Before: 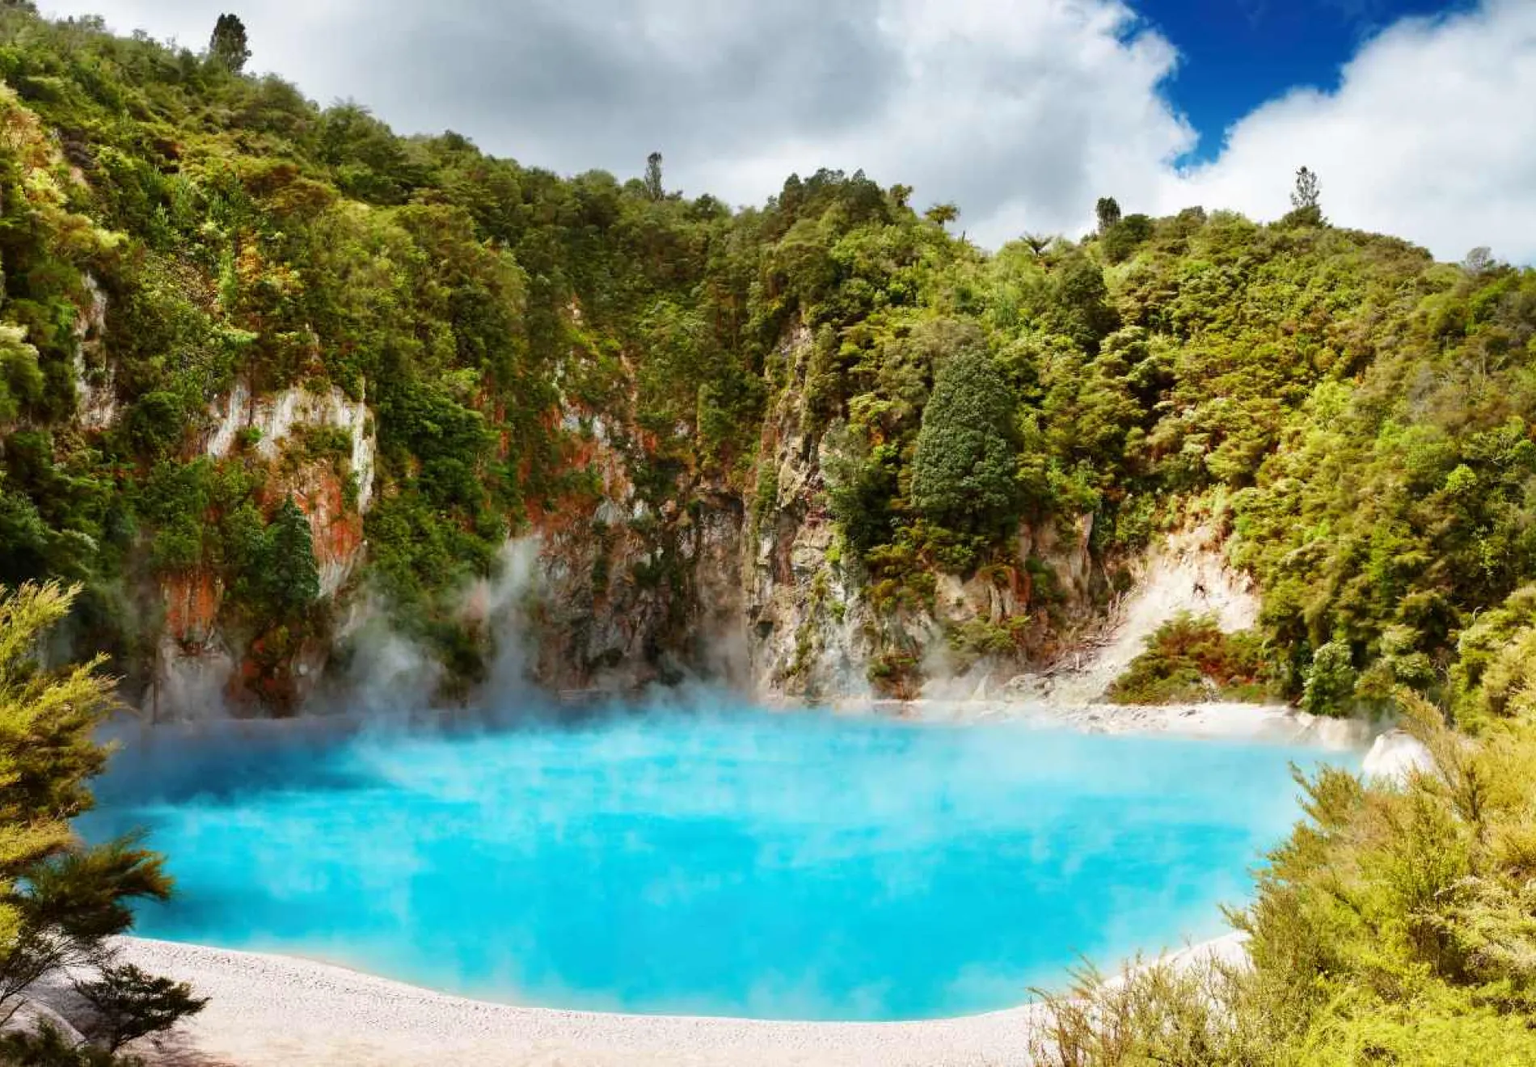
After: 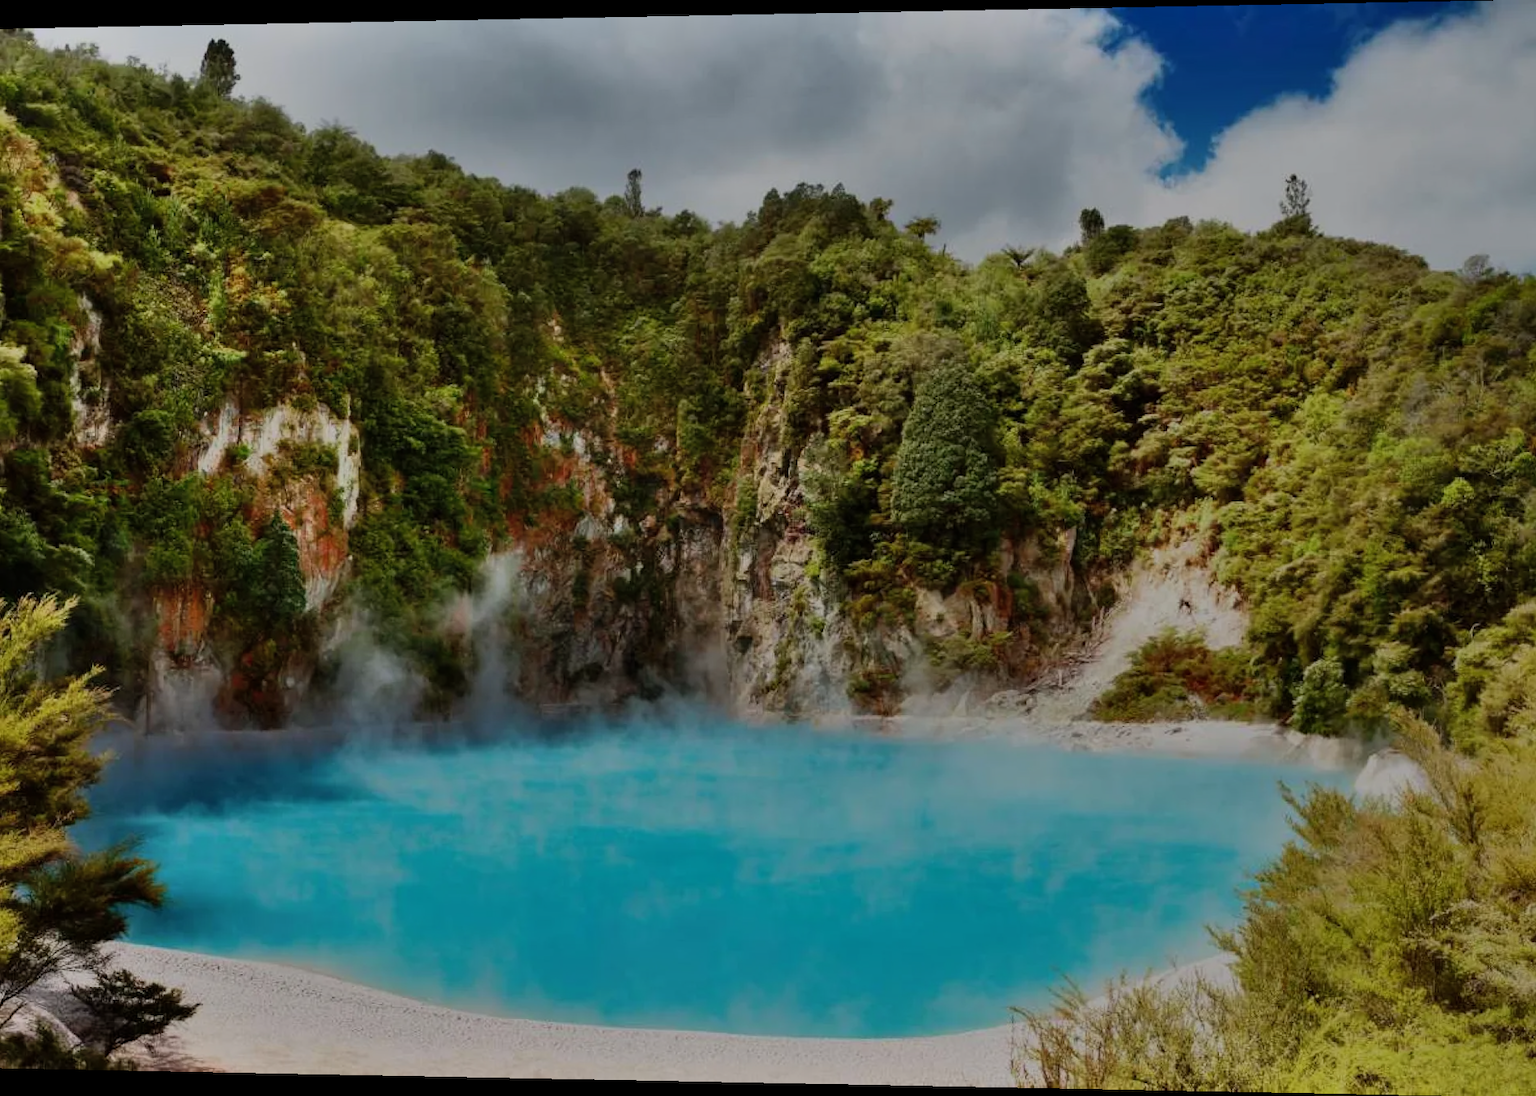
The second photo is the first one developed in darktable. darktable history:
exposure: exposure -1.468 EV, compensate highlight preservation false
shadows and highlights: radius 133.83, soften with gaussian
rotate and perspective: lens shift (horizontal) -0.055, automatic cropping off
